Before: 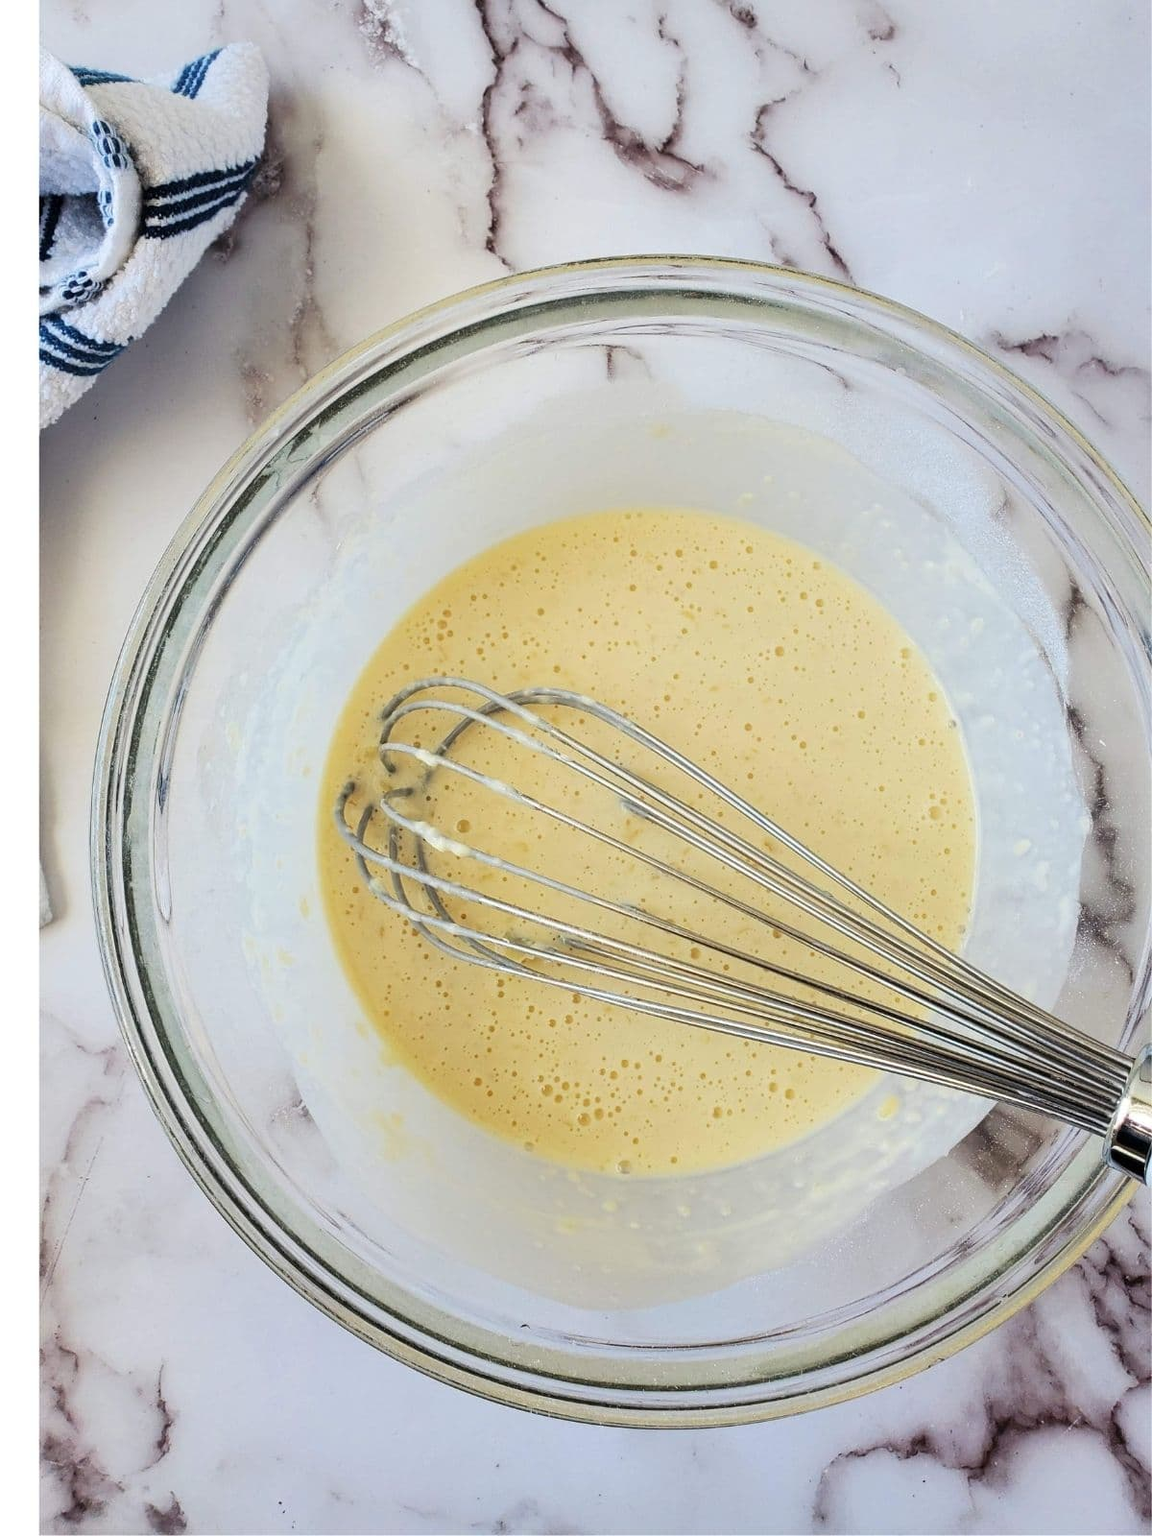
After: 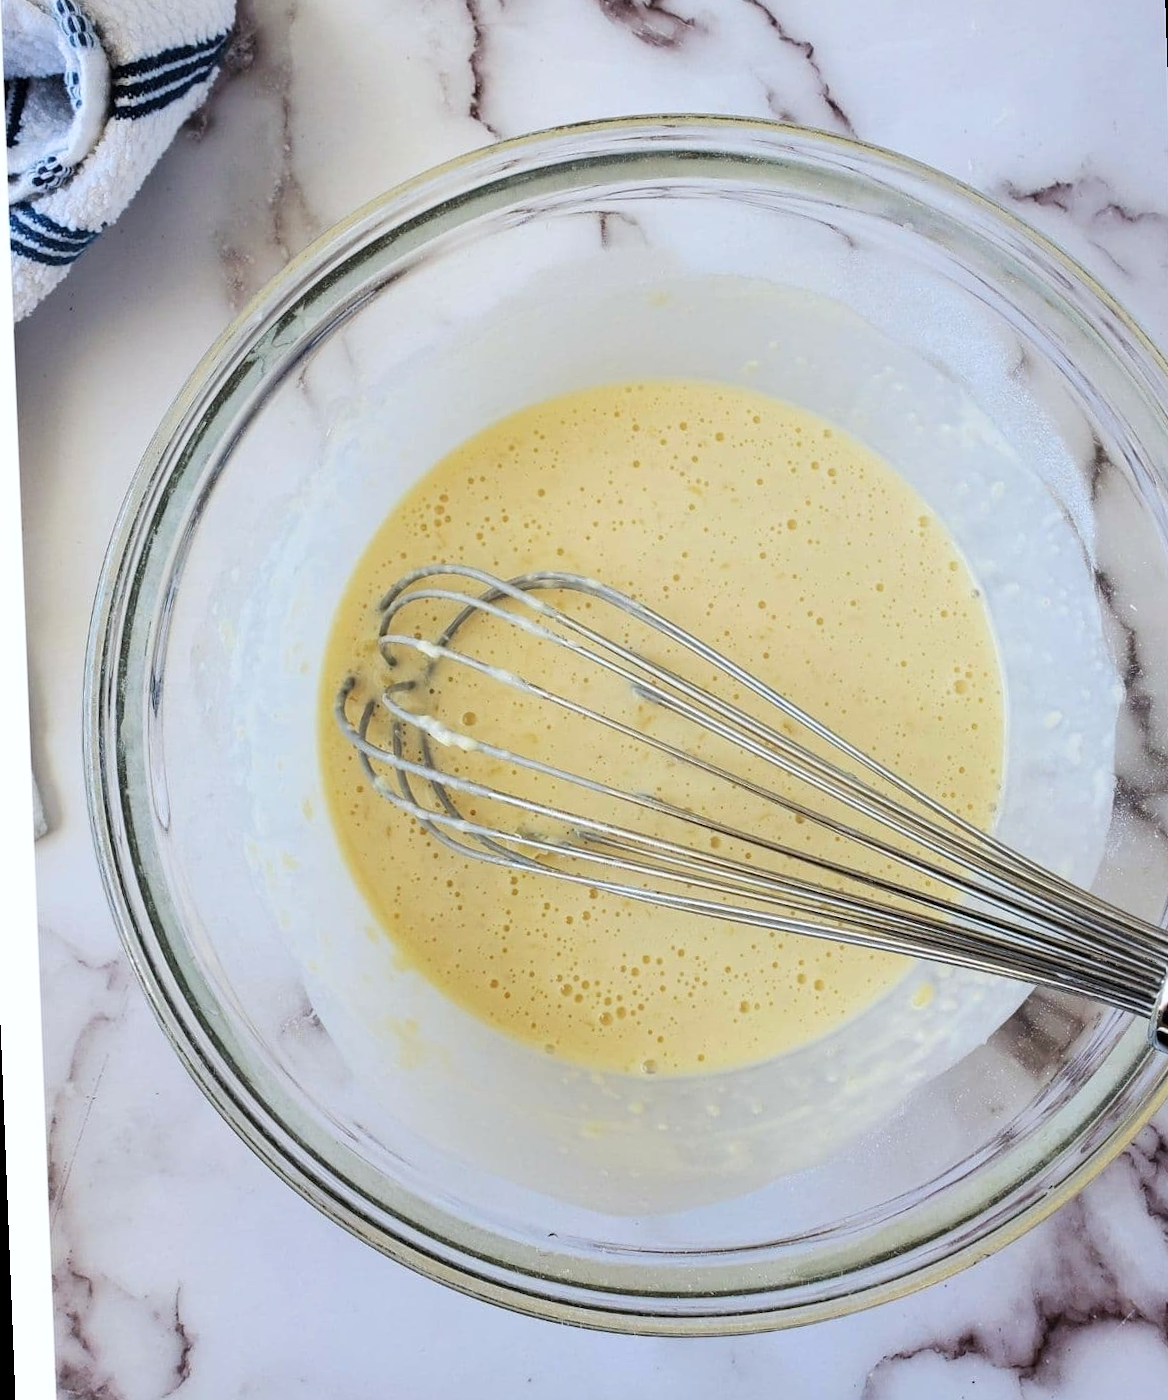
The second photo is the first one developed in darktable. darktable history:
rotate and perspective: rotation -2.12°, lens shift (vertical) 0.009, lens shift (horizontal) -0.008, automatic cropping original format, crop left 0.036, crop right 0.964, crop top 0.05, crop bottom 0.959
crop and rotate: top 6.25%
white balance: red 0.983, blue 1.036
